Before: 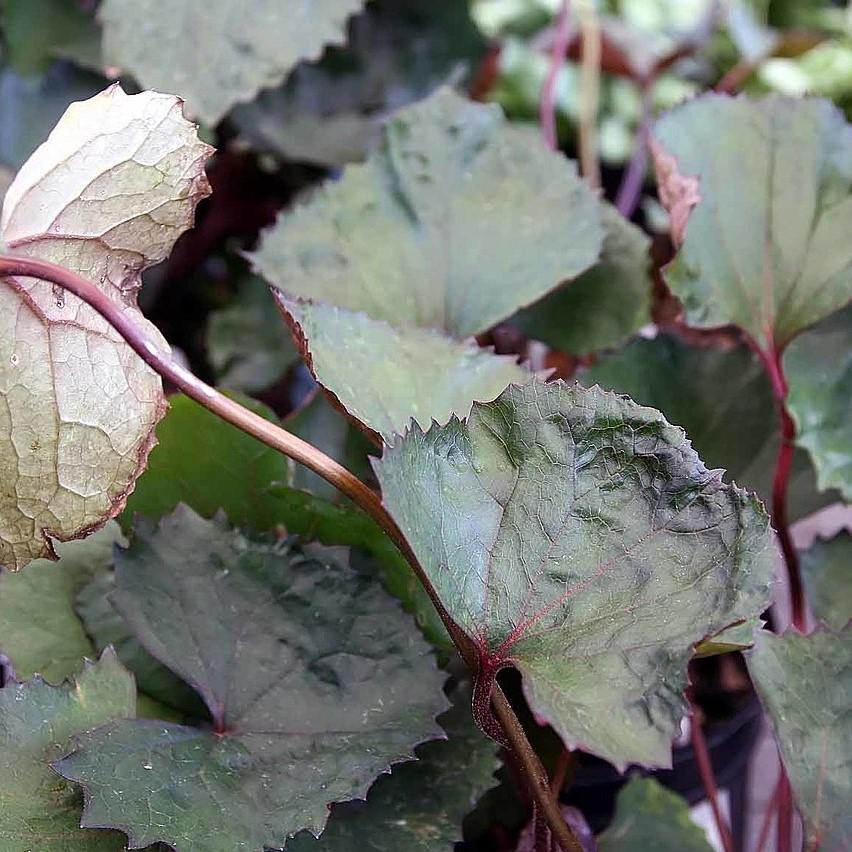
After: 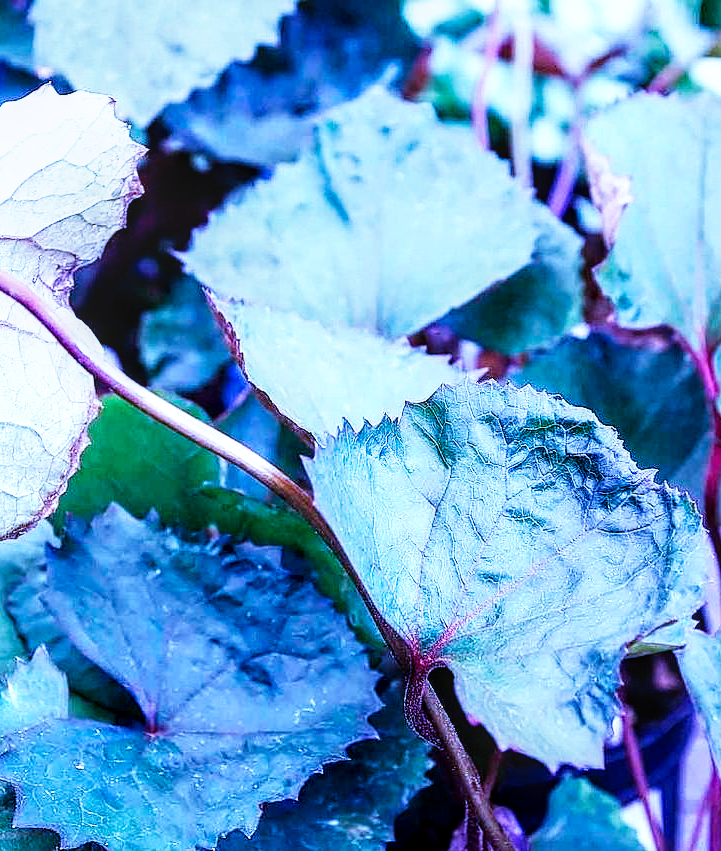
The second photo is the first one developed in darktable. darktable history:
local contrast: detail 130%
crop: left 8.008%, right 7.365%
color calibration: illuminant custom, x 0.46, y 0.429, temperature 2597.44 K
base curve: curves: ch0 [(0, 0) (0.007, 0.004) (0.027, 0.03) (0.046, 0.07) (0.207, 0.54) (0.442, 0.872) (0.673, 0.972) (1, 1)], preserve colors none
exposure: exposure 0.076 EV, compensate highlight preservation false
